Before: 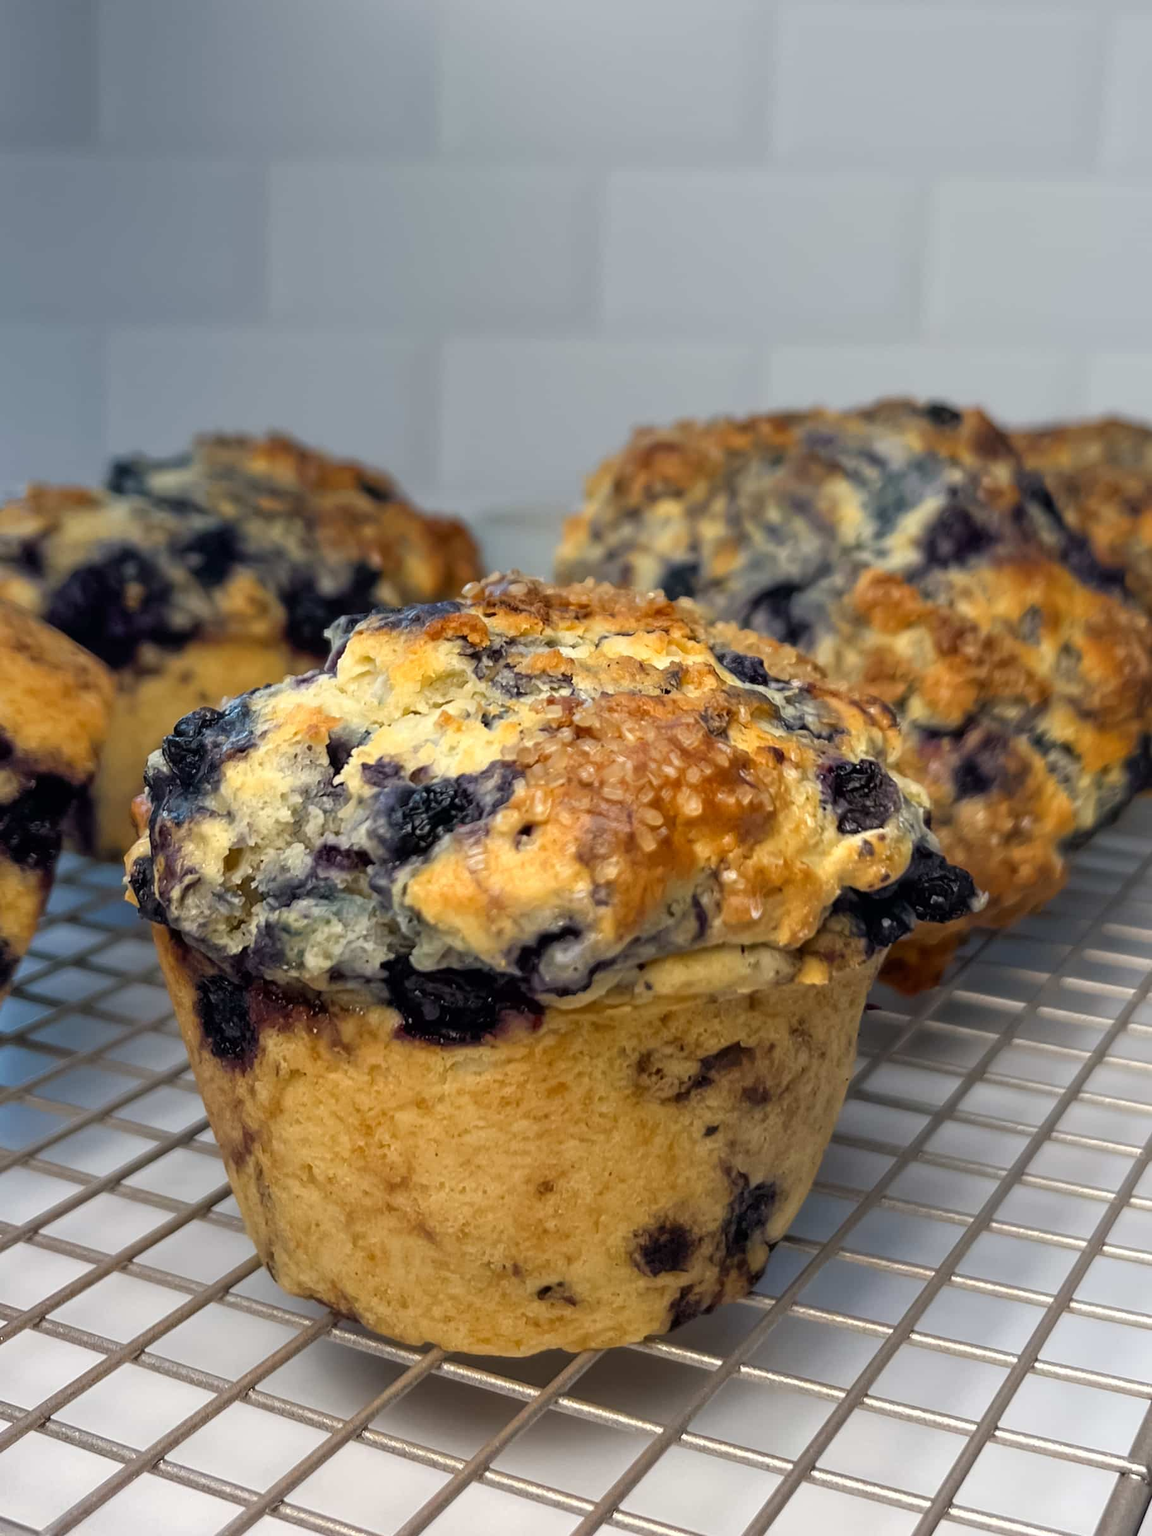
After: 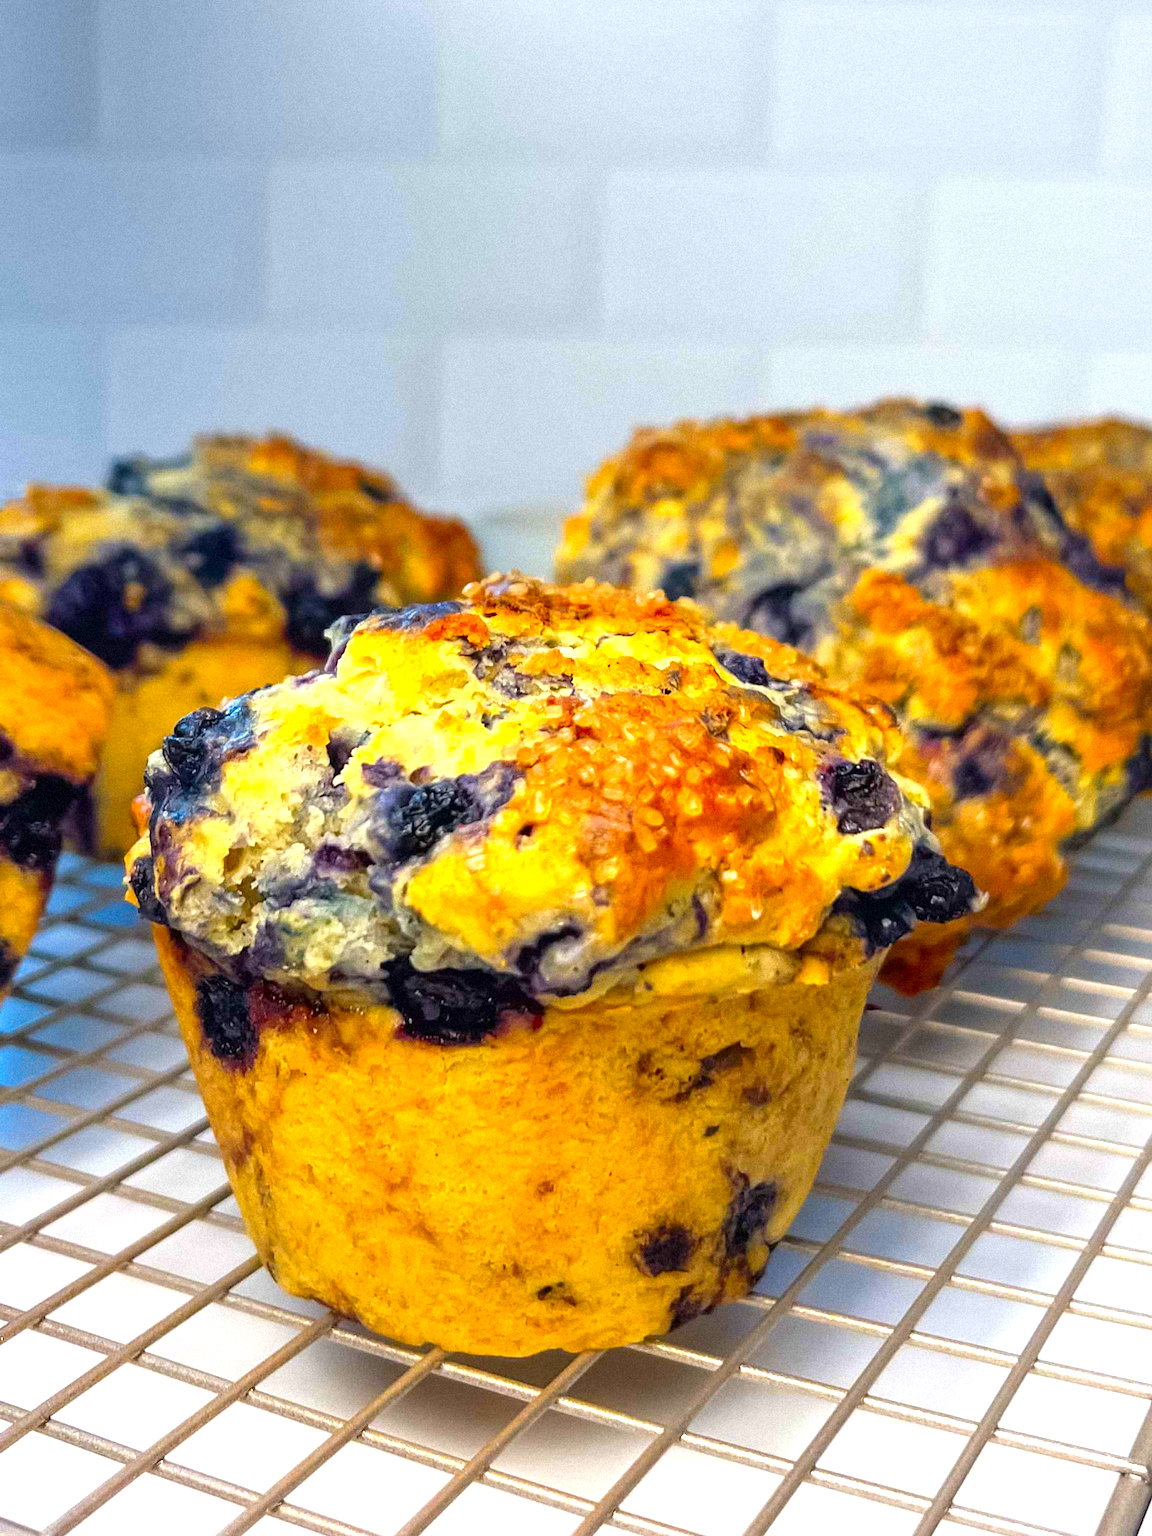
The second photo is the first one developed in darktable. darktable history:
grain: mid-tones bias 0%
exposure: black level correction 0, exposure 0.9 EV, compensate highlight preservation false
color contrast: green-magenta contrast 1.55, blue-yellow contrast 1.83
